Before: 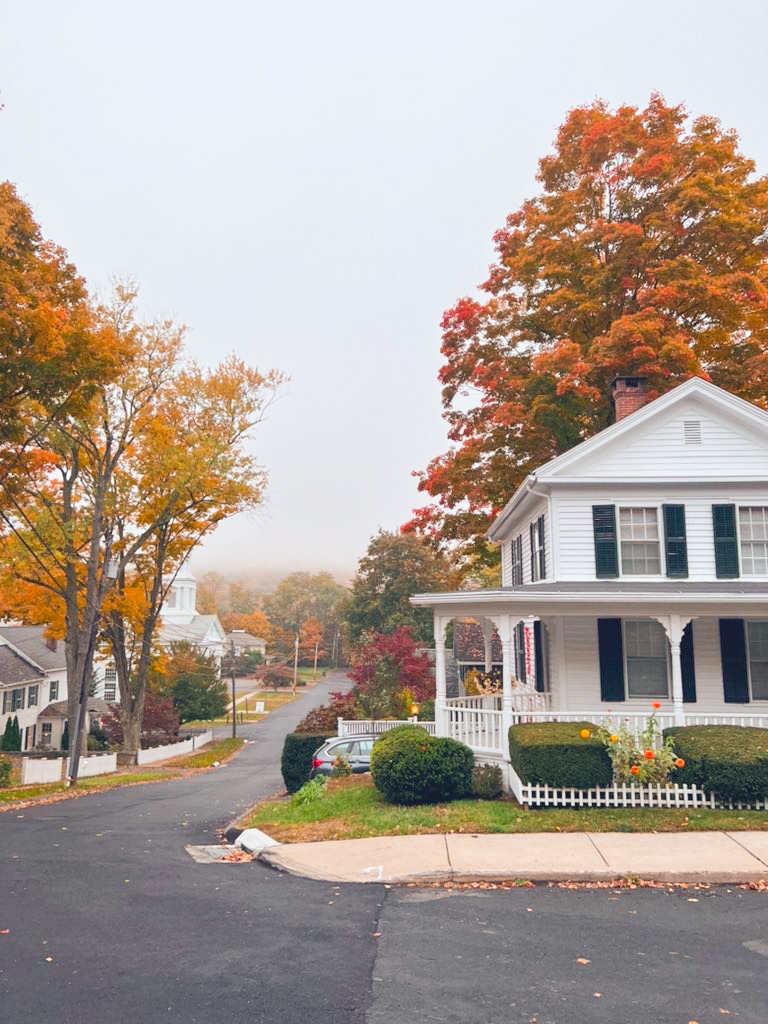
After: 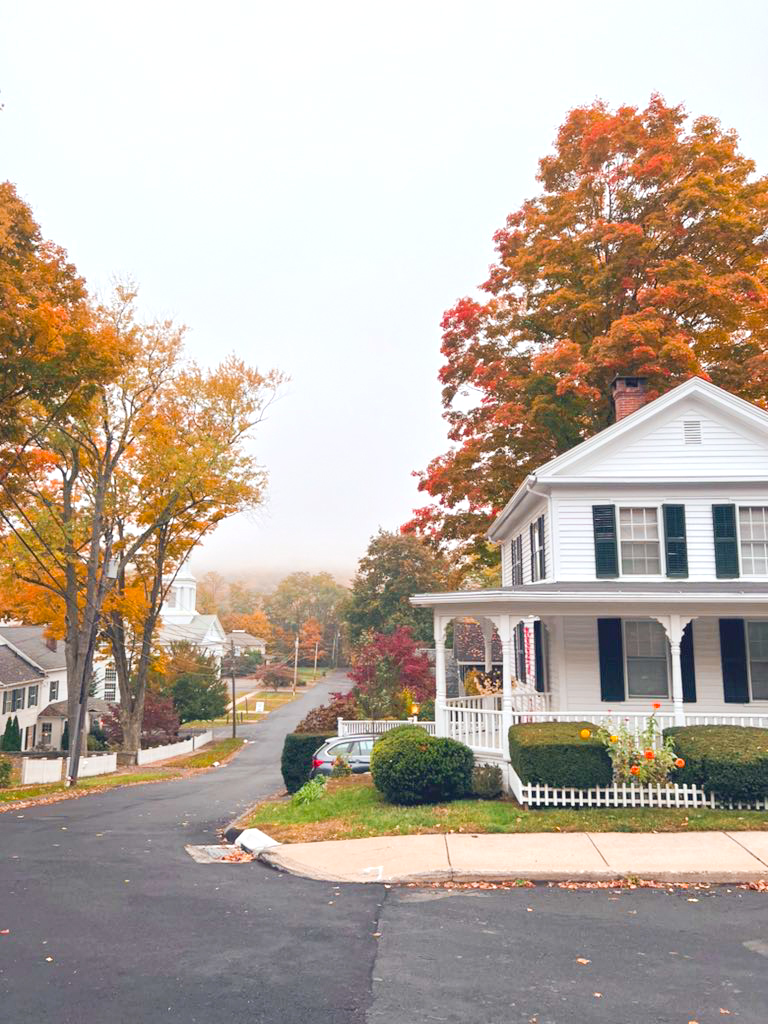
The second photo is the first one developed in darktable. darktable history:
exposure: exposure 0.237 EV, compensate highlight preservation false
